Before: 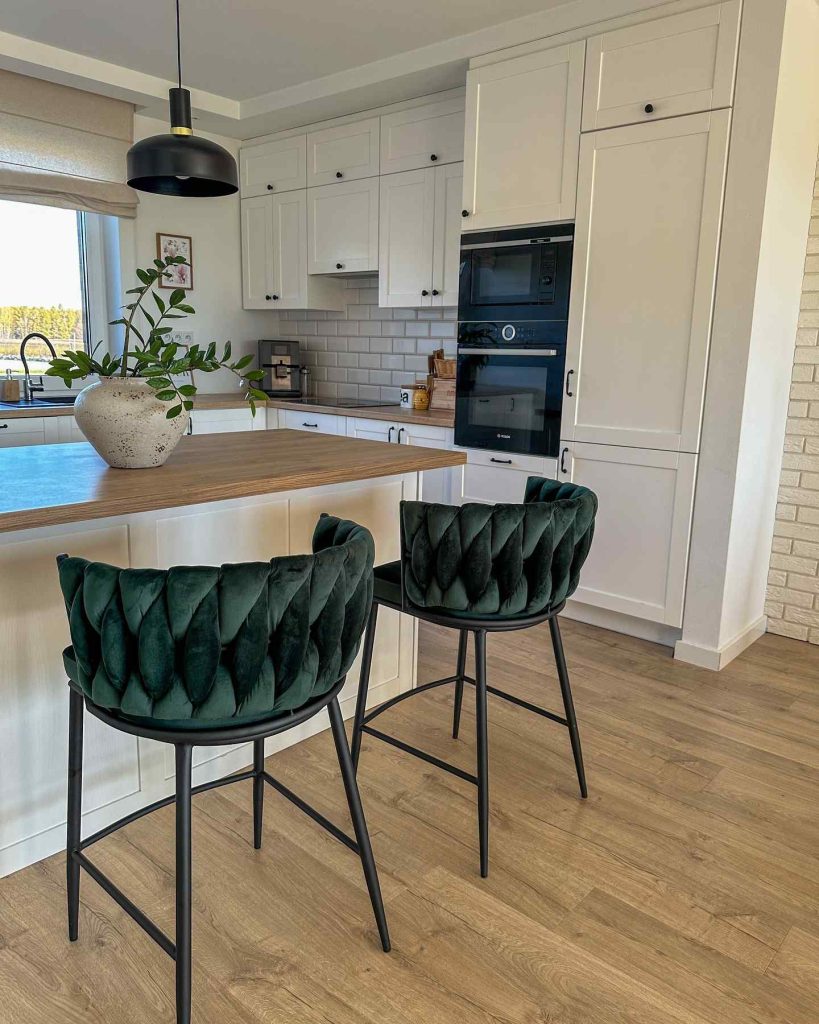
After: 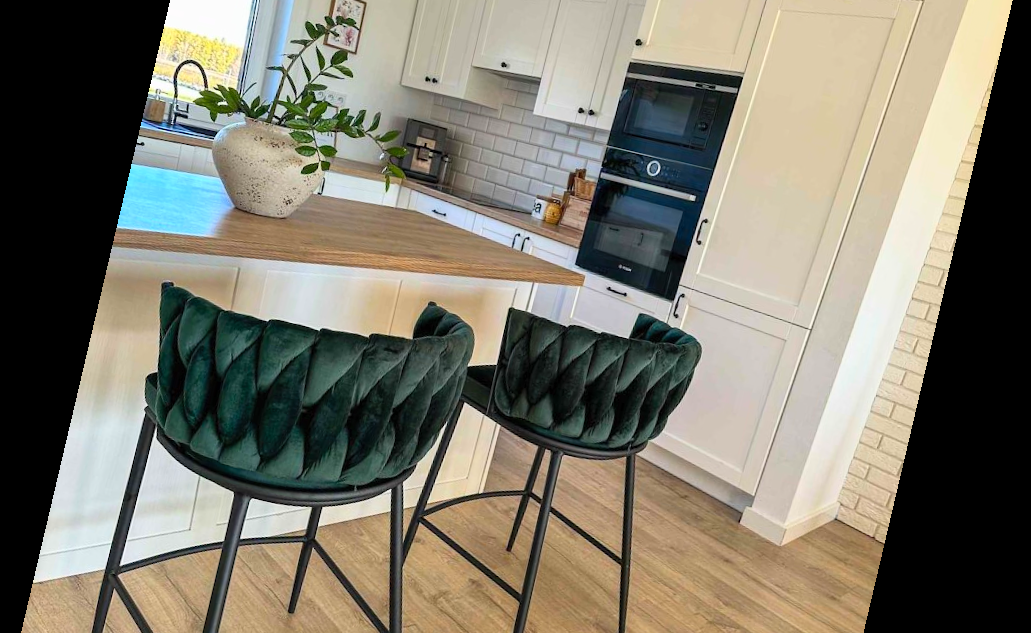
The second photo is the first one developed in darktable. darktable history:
rotate and perspective: rotation 13.27°, automatic cropping off
contrast brightness saturation: contrast 0.2, brightness 0.16, saturation 0.22
crop and rotate: top 23.043%, bottom 23.437%
